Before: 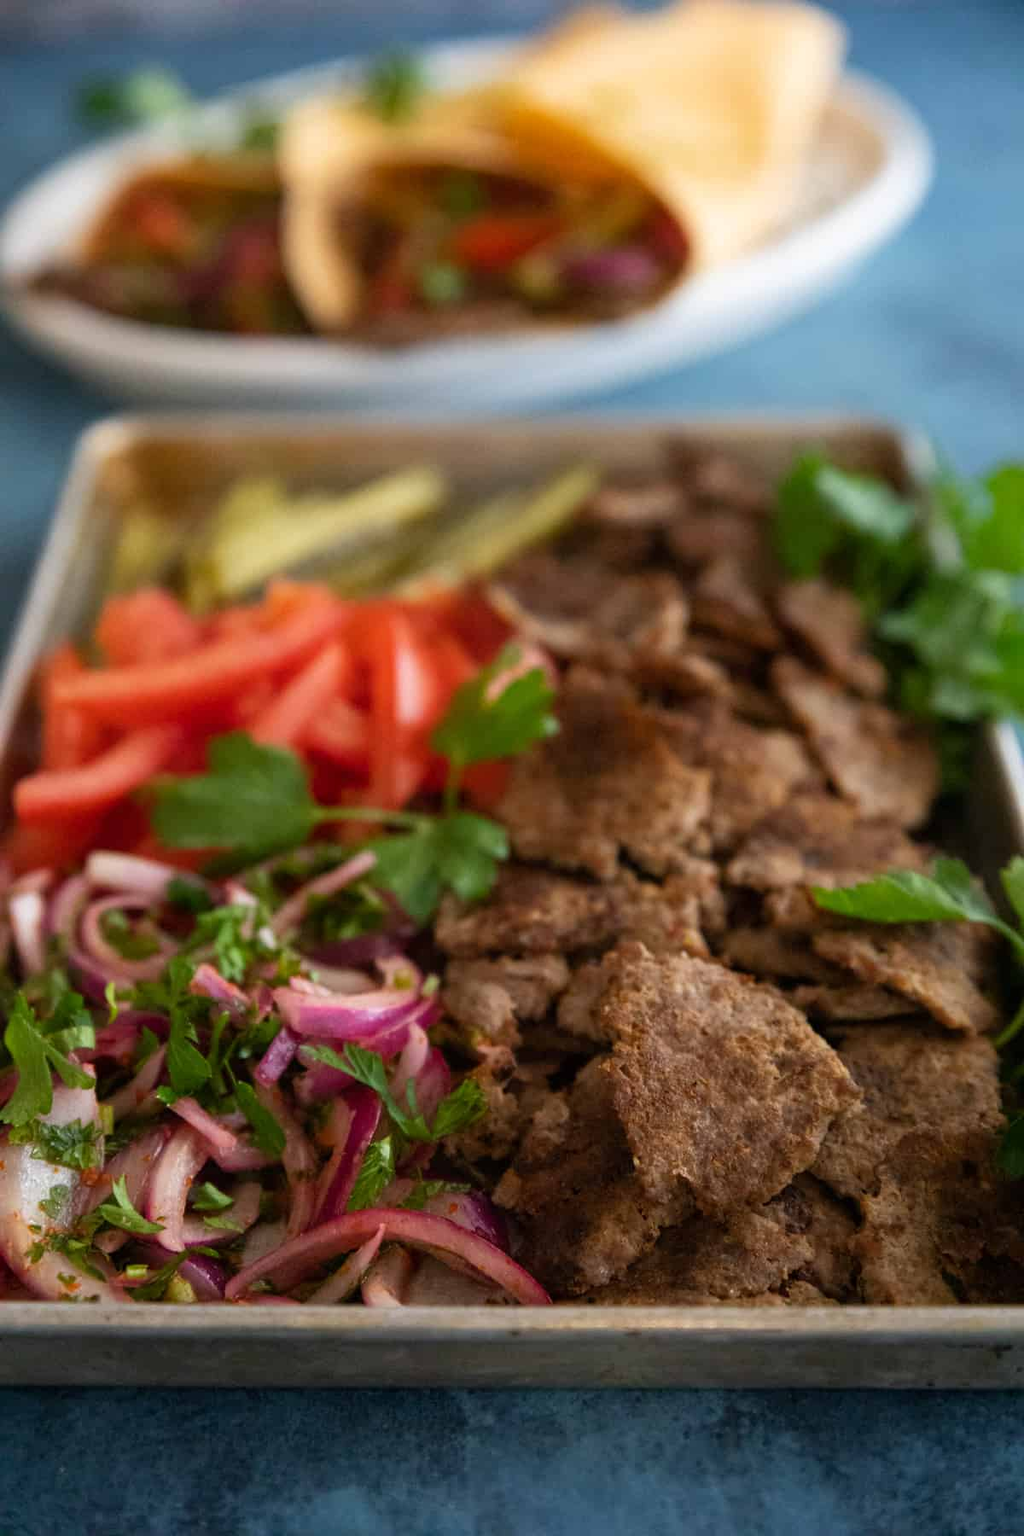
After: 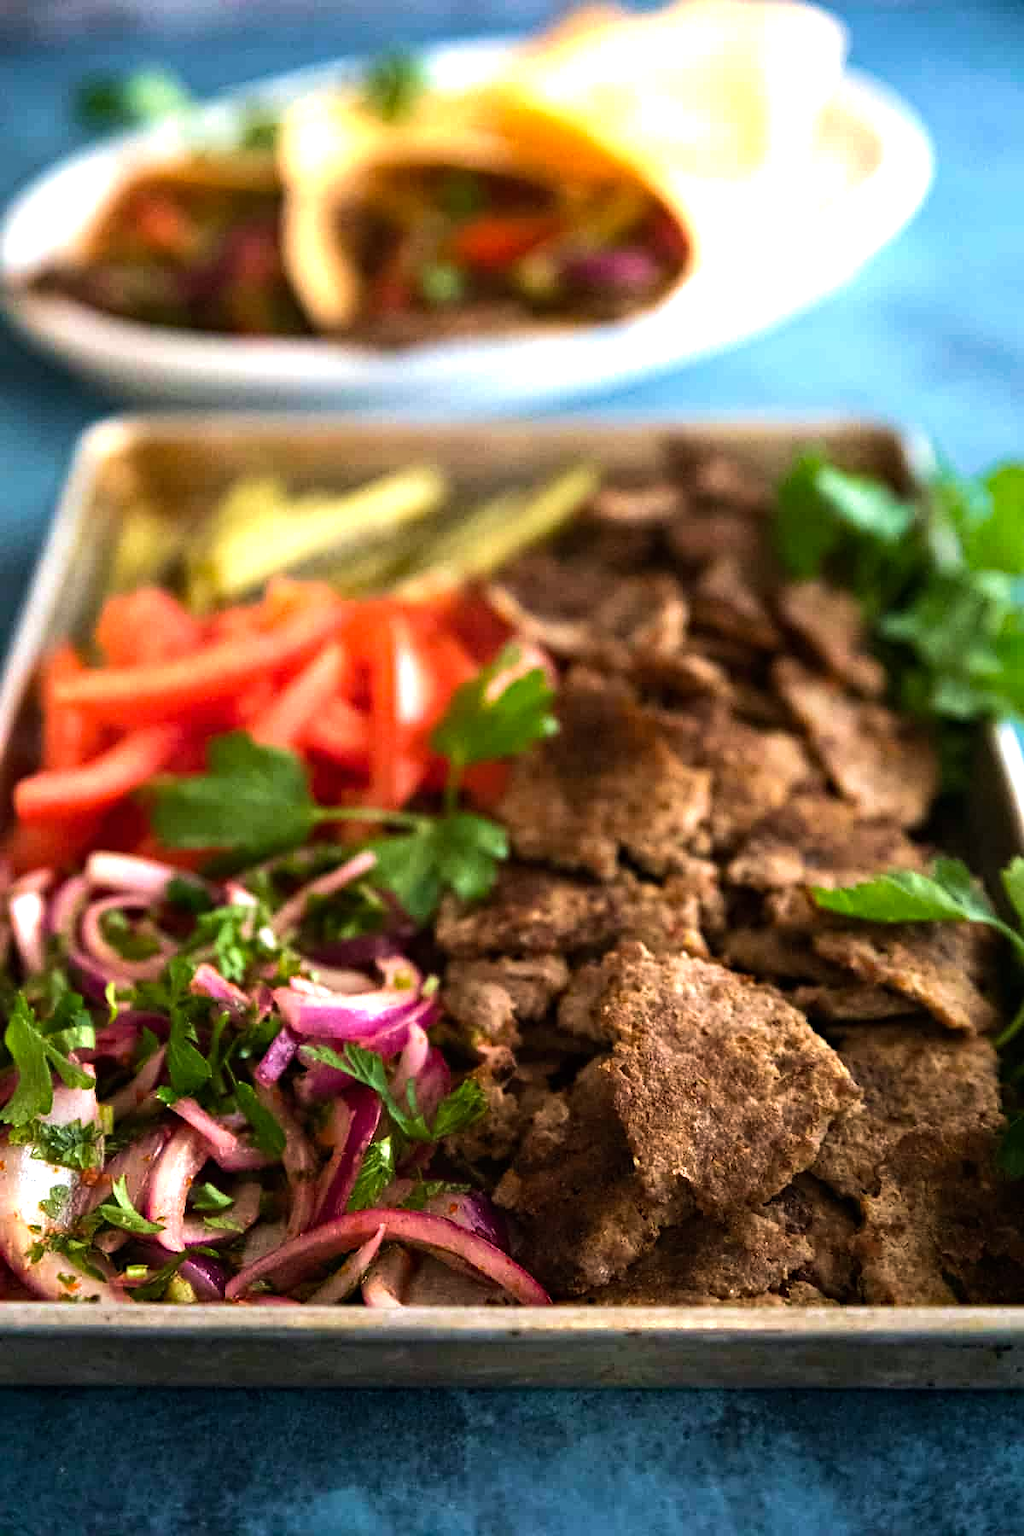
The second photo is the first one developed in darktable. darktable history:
sharpen: radius 1
tone equalizer: -8 EV -0.75 EV, -7 EV -0.7 EV, -6 EV -0.6 EV, -5 EV -0.4 EV, -3 EV 0.4 EV, -2 EV 0.6 EV, -1 EV 0.7 EV, +0 EV 0.75 EV, edges refinement/feathering 500, mask exposure compensation -1.57 EV, preserve details no
haze removal: compatibility mode true, adaptive false
exposure: exposure 0.493 EV, compensate highlight preservation false
velvia: on, module defaults
